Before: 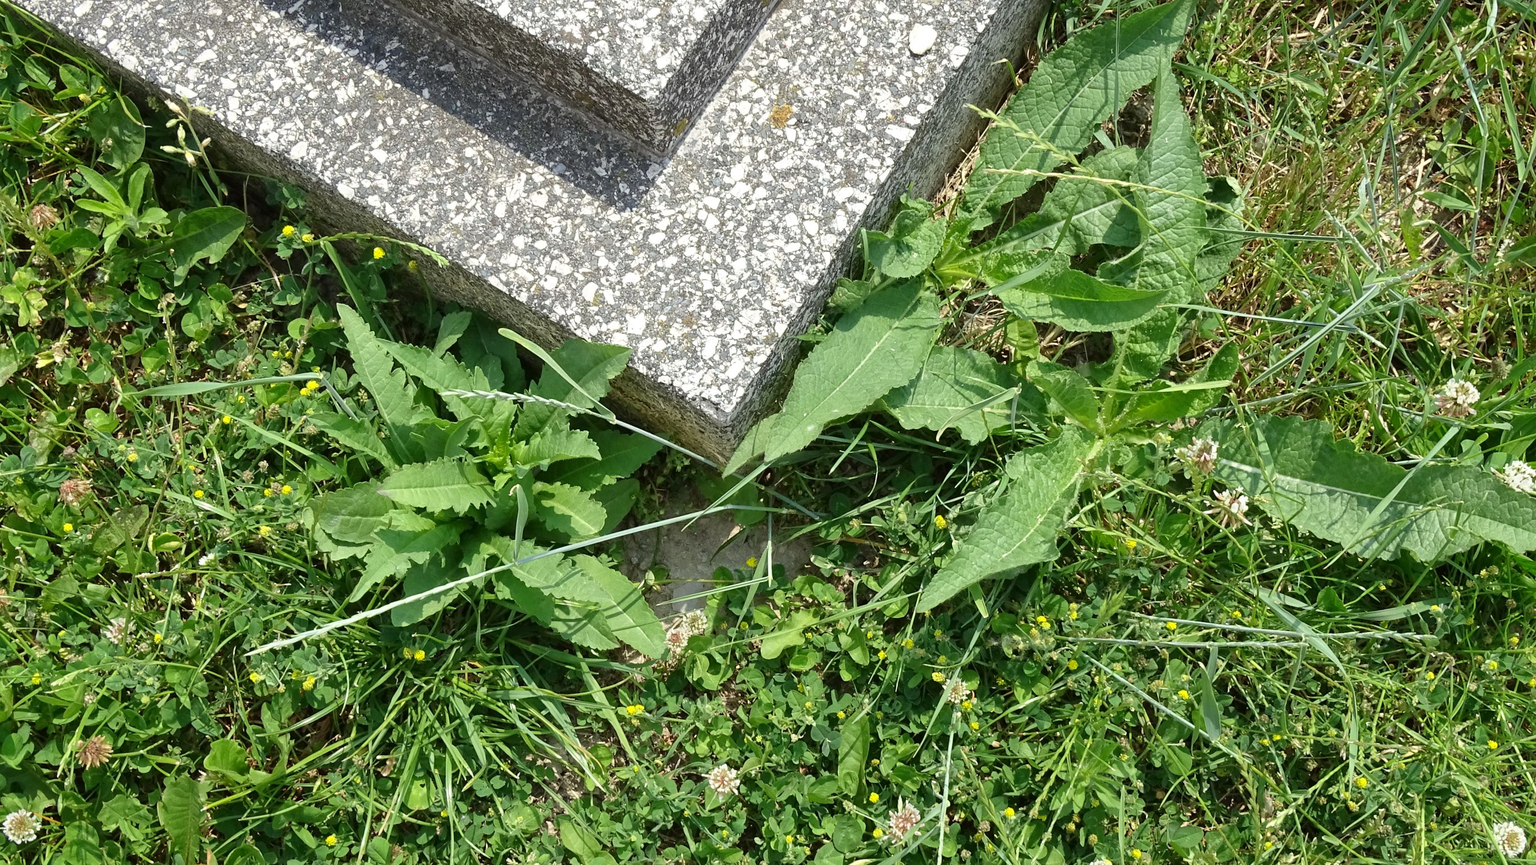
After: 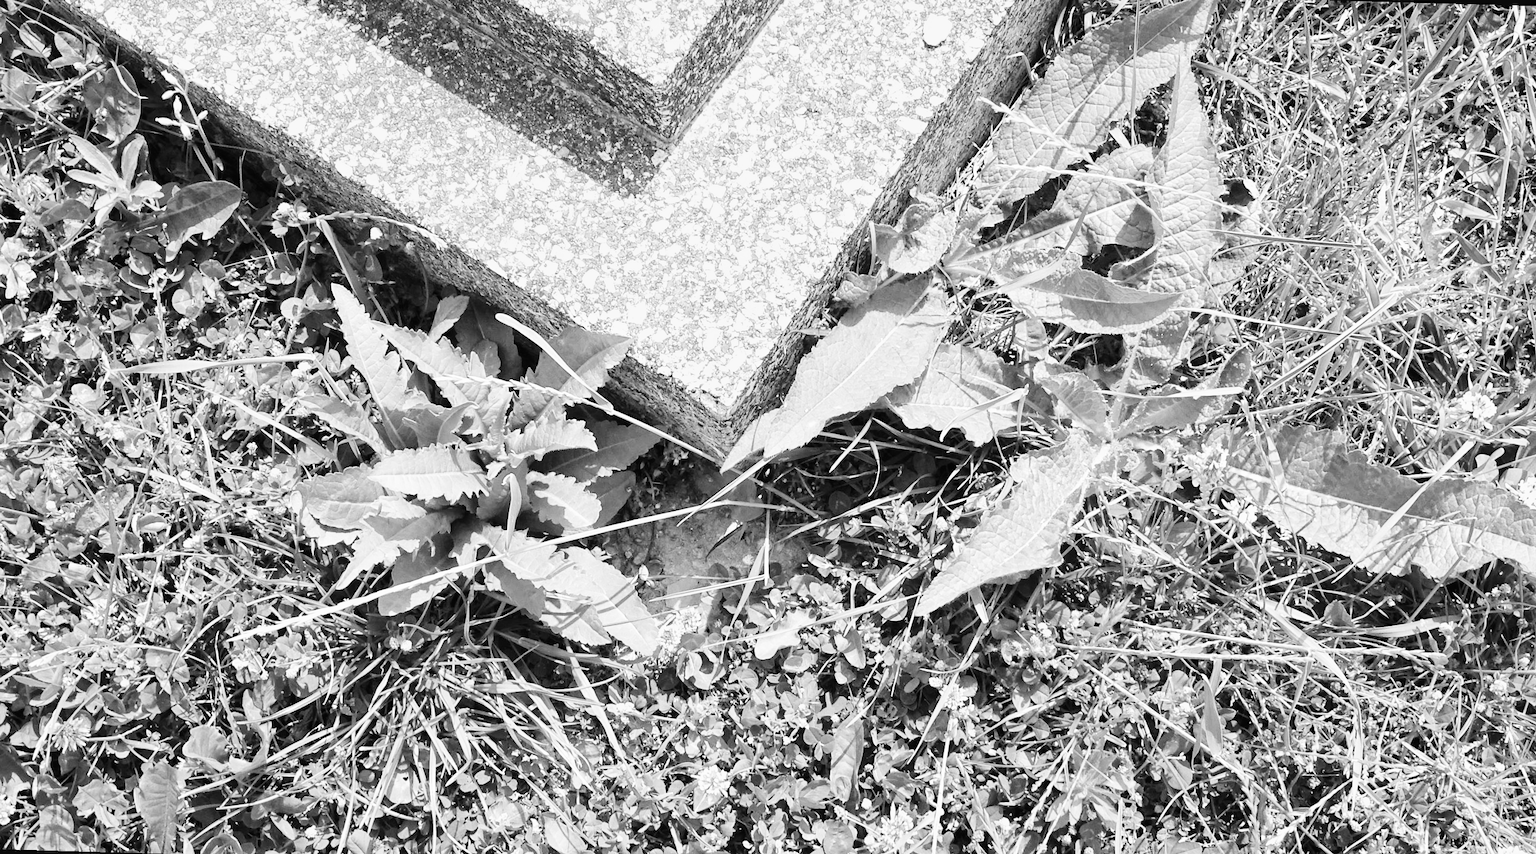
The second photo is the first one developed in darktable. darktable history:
color balance rgb: perceptual saturation grading › global saturation 20%, perceptual saturation grading › highlights -25%, perceptual saturation grading › shadows 25%
rotate and perspective: rotation 1.57°, crop left 0.018, crop right 0.982, crop top 0.039, crop bottom 0.961
monochrome: a -35.87, b 49.73, size 1.7
contrast equalizer: y [[0.5 ×6], [0.5 ×6], [0.5, 0.5, 0.501, 0.545, 0.707, 0.863], [0 ×6], [0 ×6]]
base curve: curves: ch0 [(0, 0.003) (0.001, 0.002) (0.006, 0.004) (0.02, 0.022) (0.048, 0.086) (0.094, 0.234) (0.162, 0.431) (0.258, 0.629) (0.385, 0.8) (0.548, 0.918) (0.751, 0.988) (1, 1)], preserve colors none
